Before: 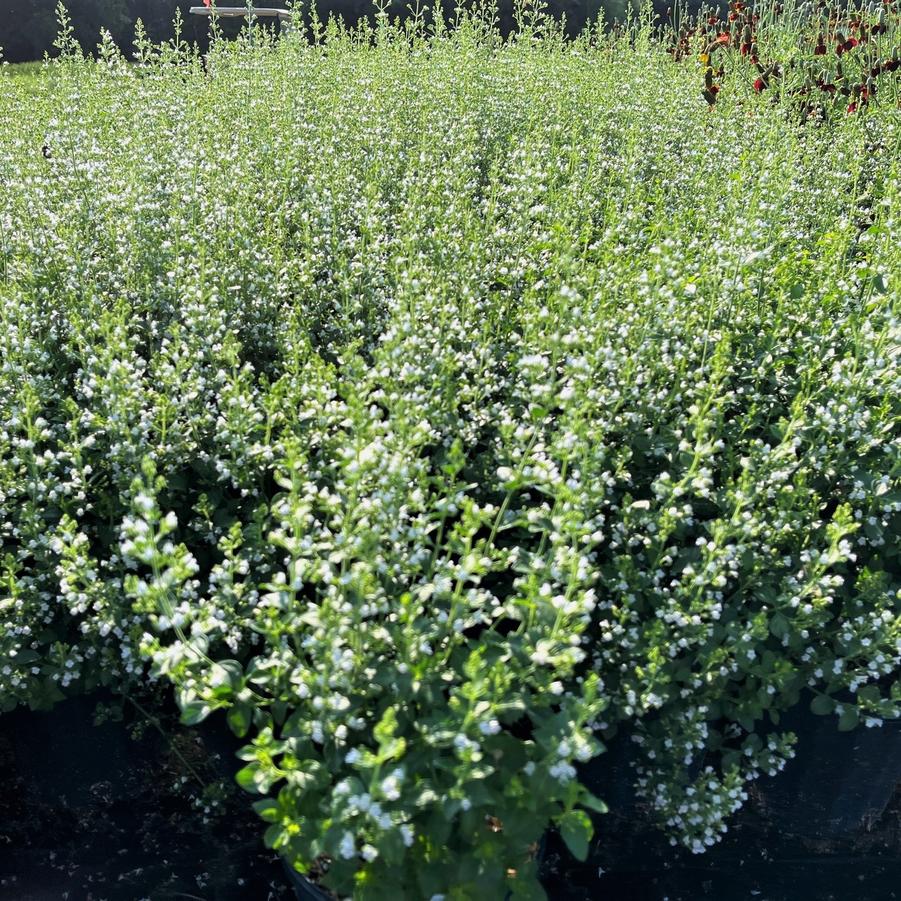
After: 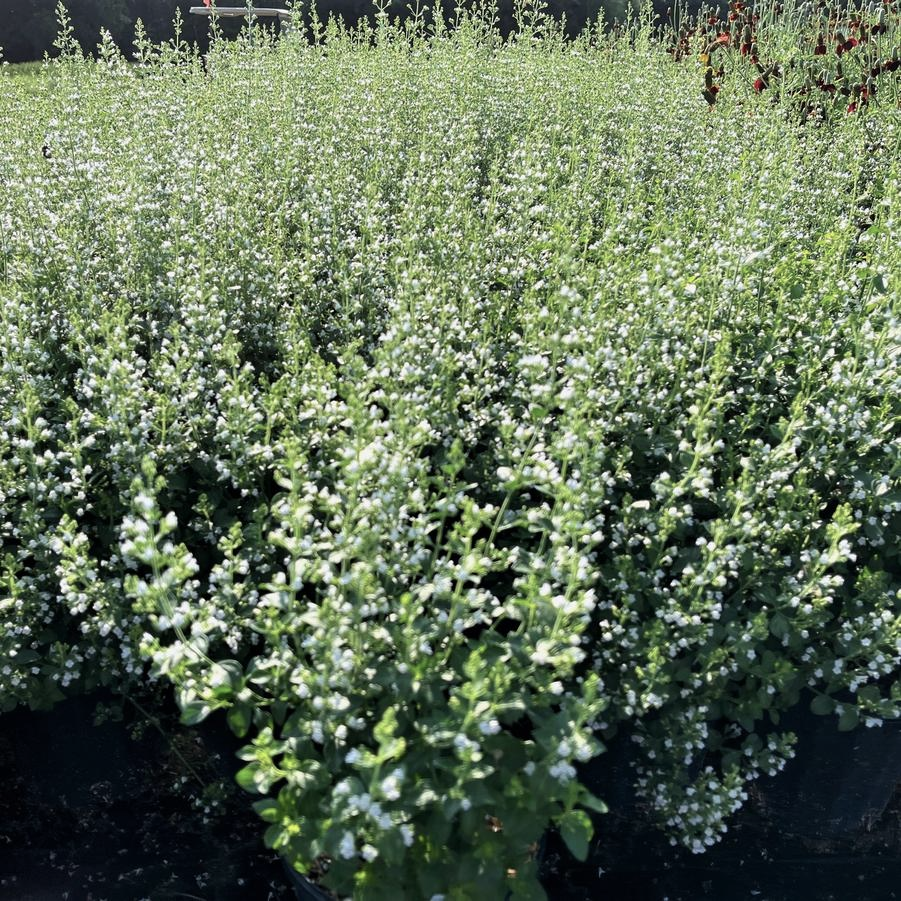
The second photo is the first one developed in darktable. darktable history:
color balance rgb: shadows lift › luminance -20.028%, linear chroma grading › shadows -1.986%, linear chroma grading › highlights -14.25%, linear chroma grading › global chroma -9.67%, linear chroma grading › mid-tones -9.644%, perceptual saturation grading › global saturation 0.922%
